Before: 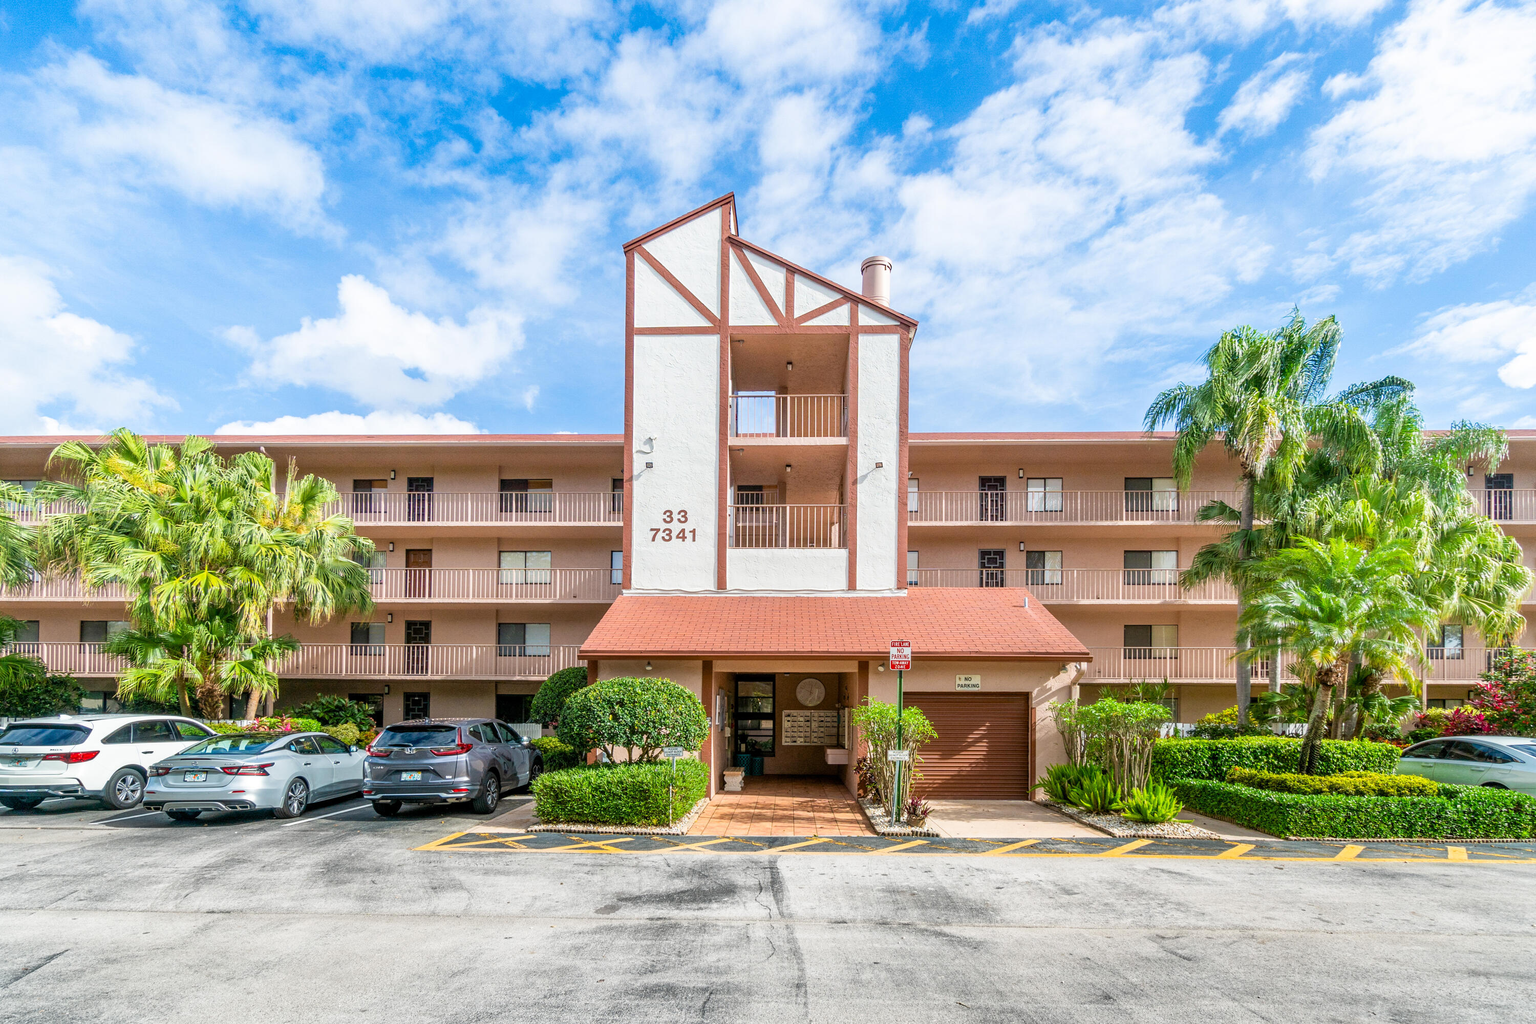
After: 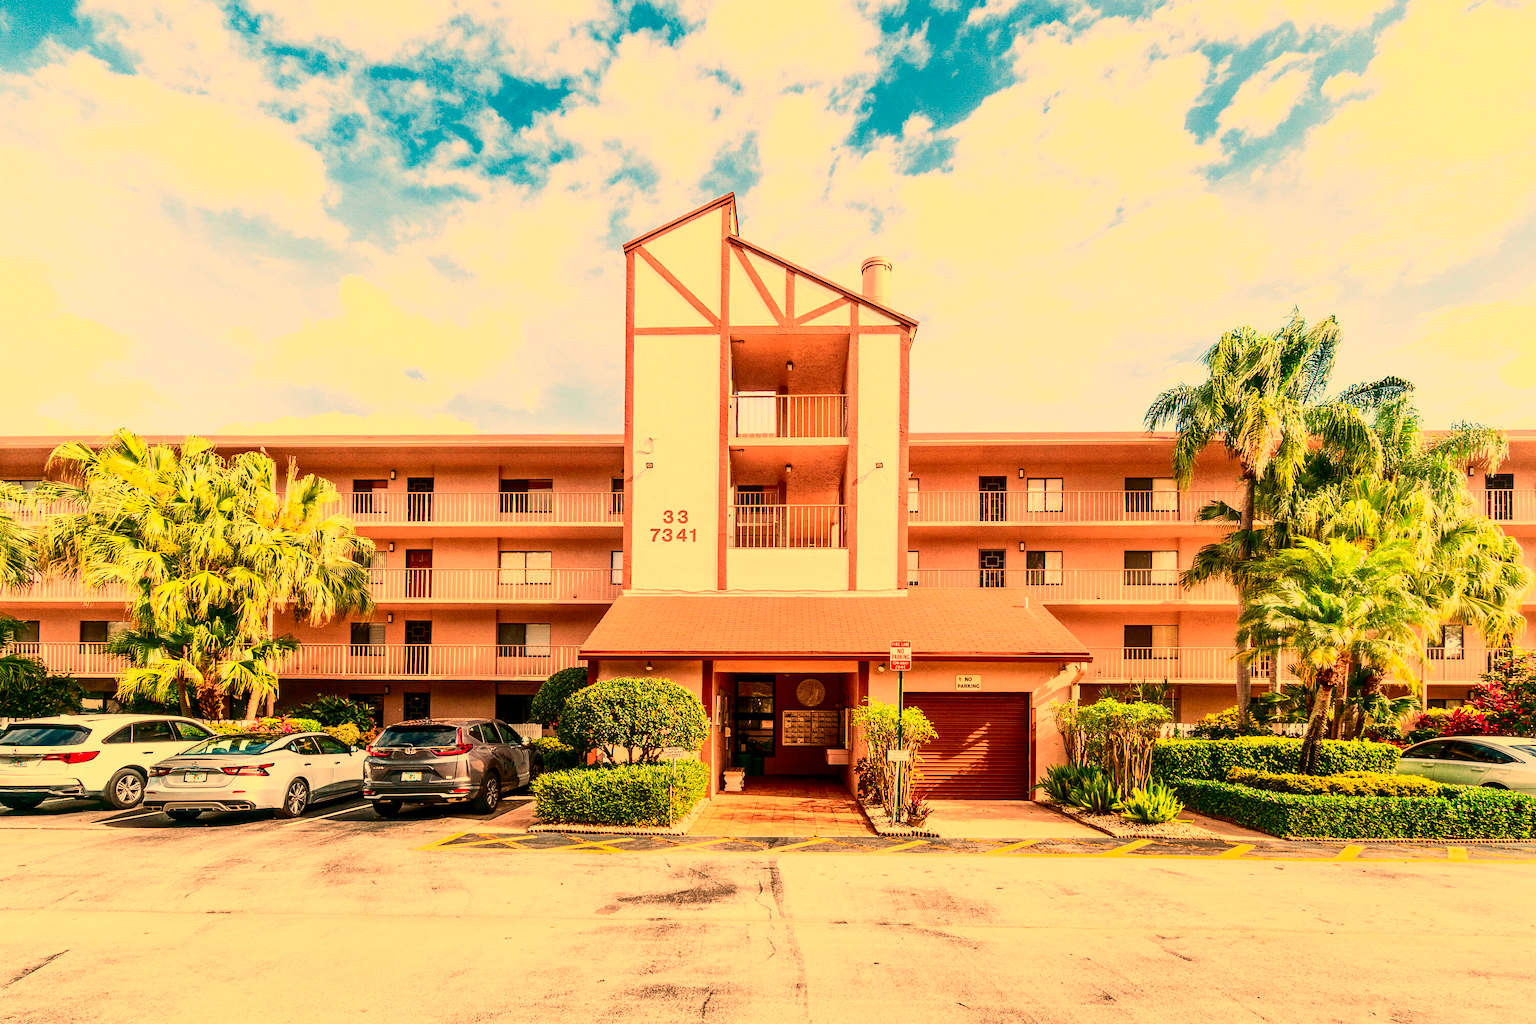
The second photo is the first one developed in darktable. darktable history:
white balance: red 1.467, blue 0.684
contrast brightness saturation: contrast 0.32, brightness -0.08, saturation 0.17
